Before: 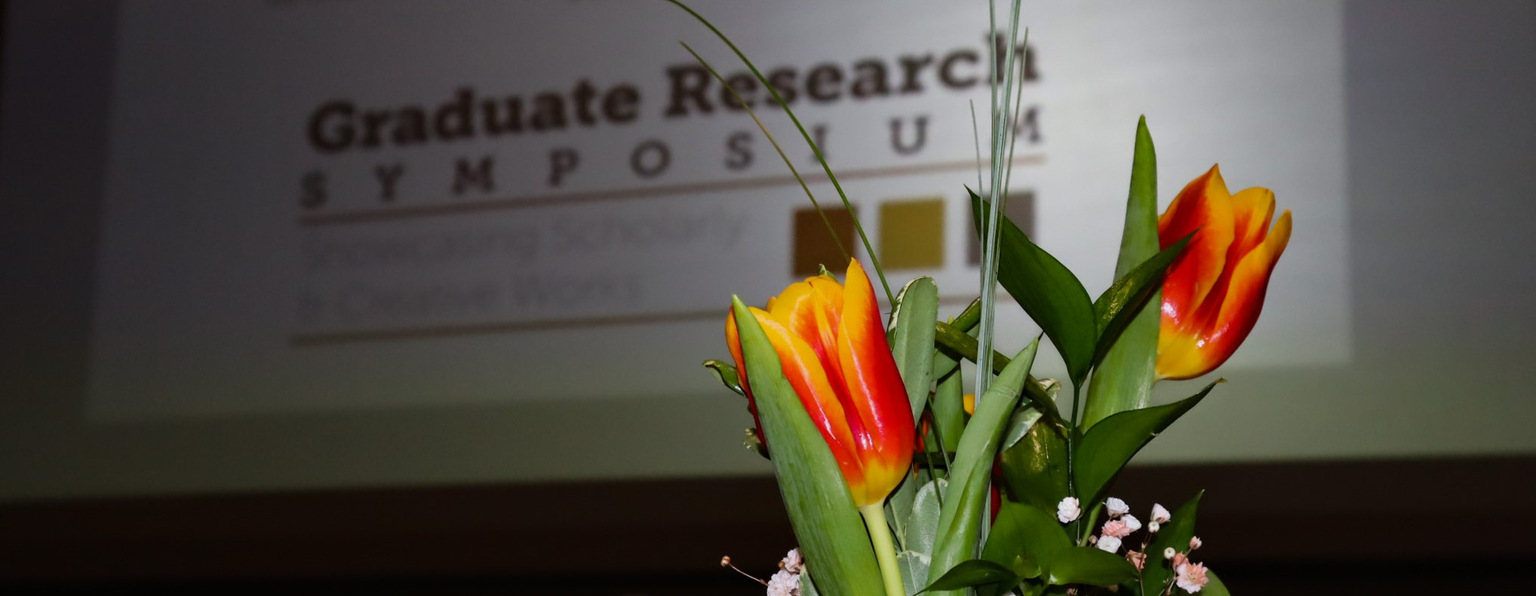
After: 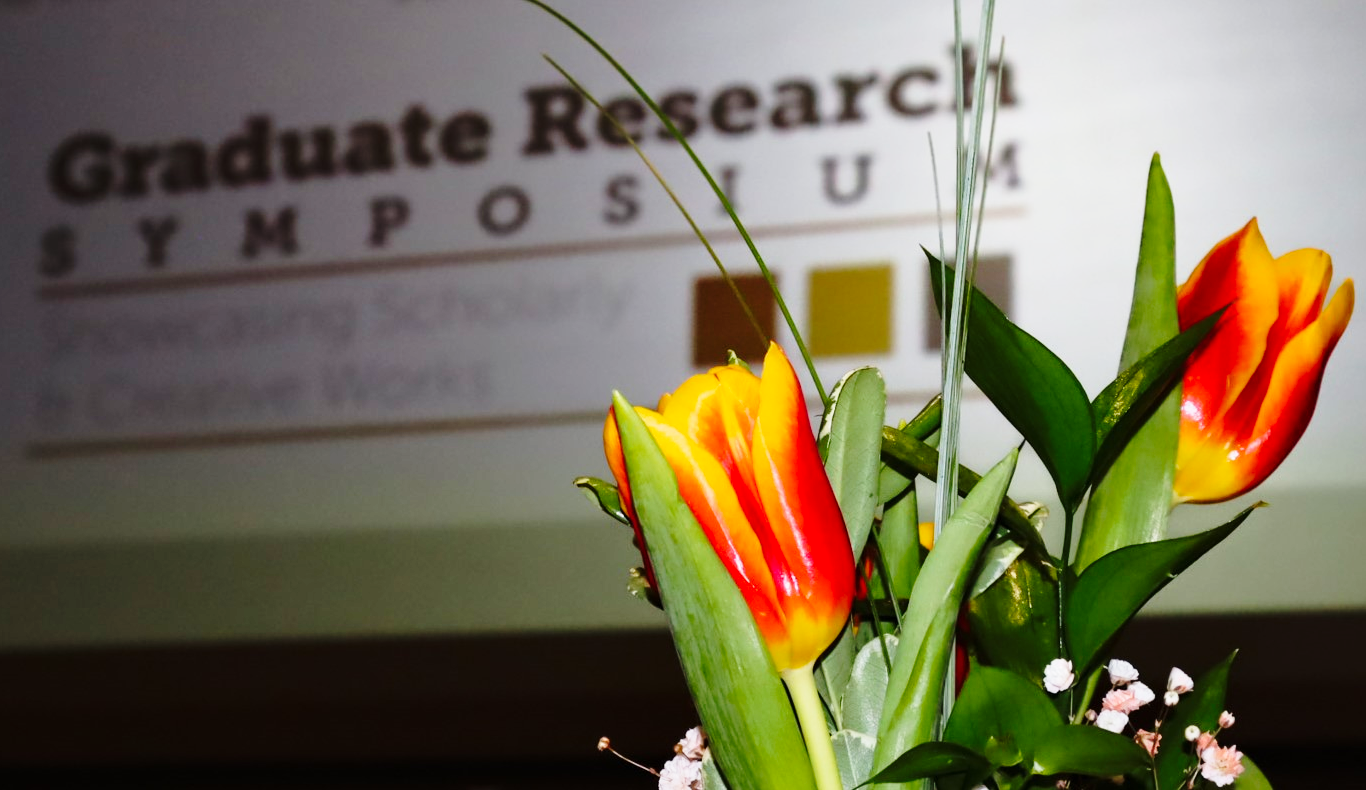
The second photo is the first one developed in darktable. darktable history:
crop and rotate: left 17.606%, right 15.286%
base curve: curves: ch0 [(0, 0) (0.028, 0.03) (0.121, 0.232) (0.46, 0.748) (0.859, 0.968) (1, 1)], preserve colors none
